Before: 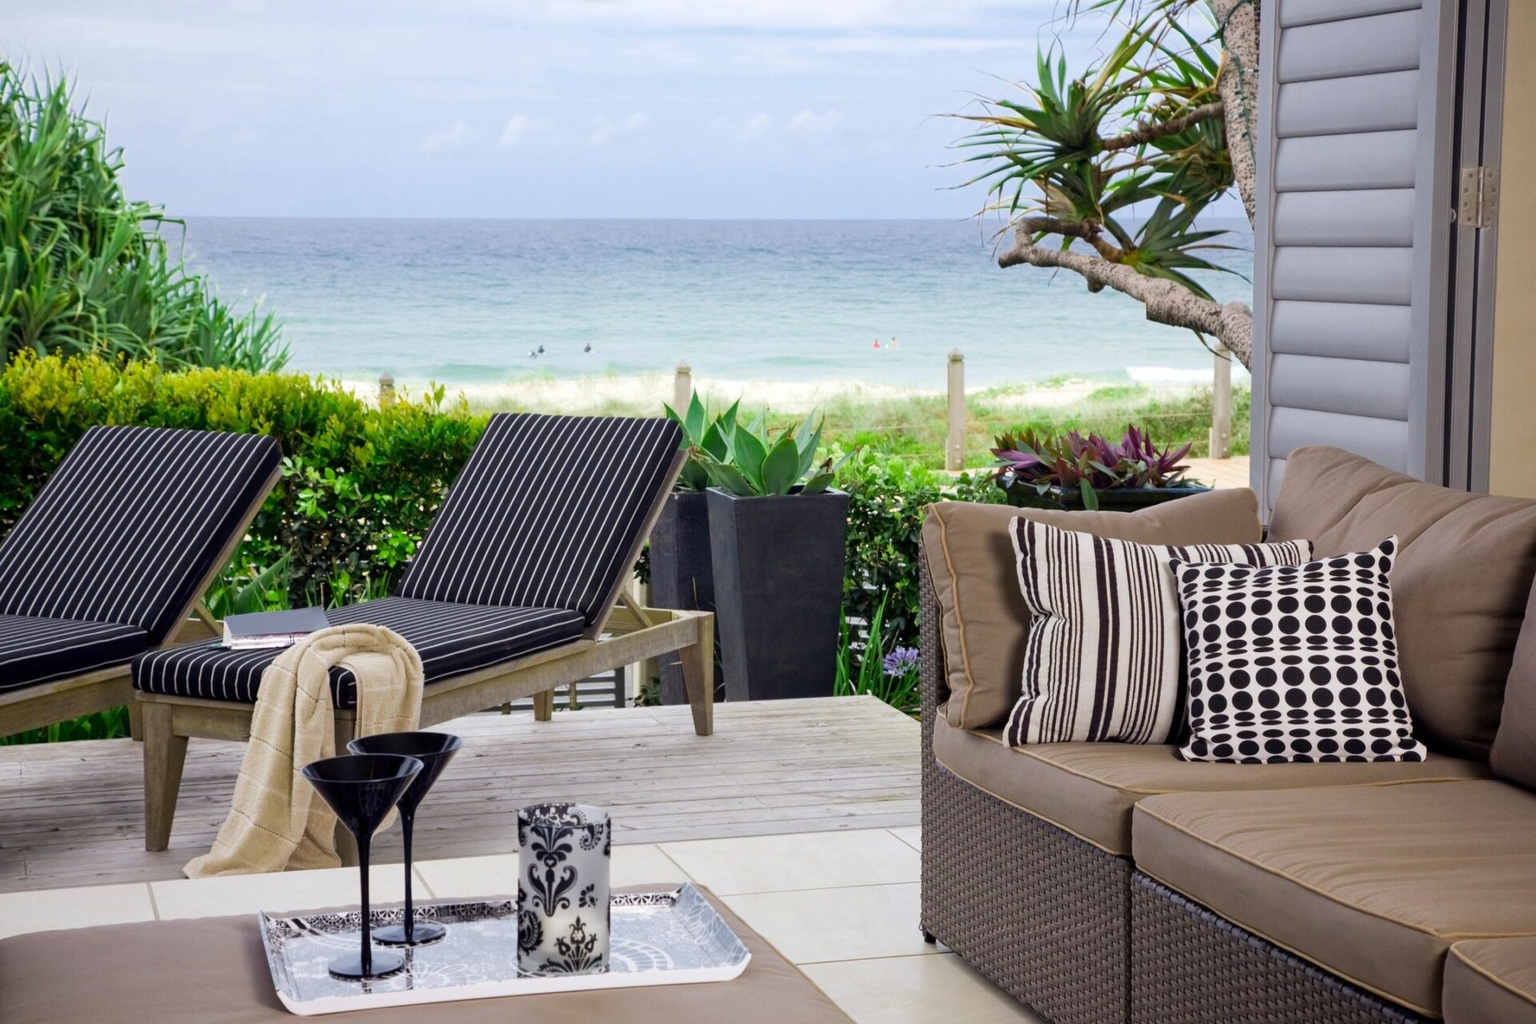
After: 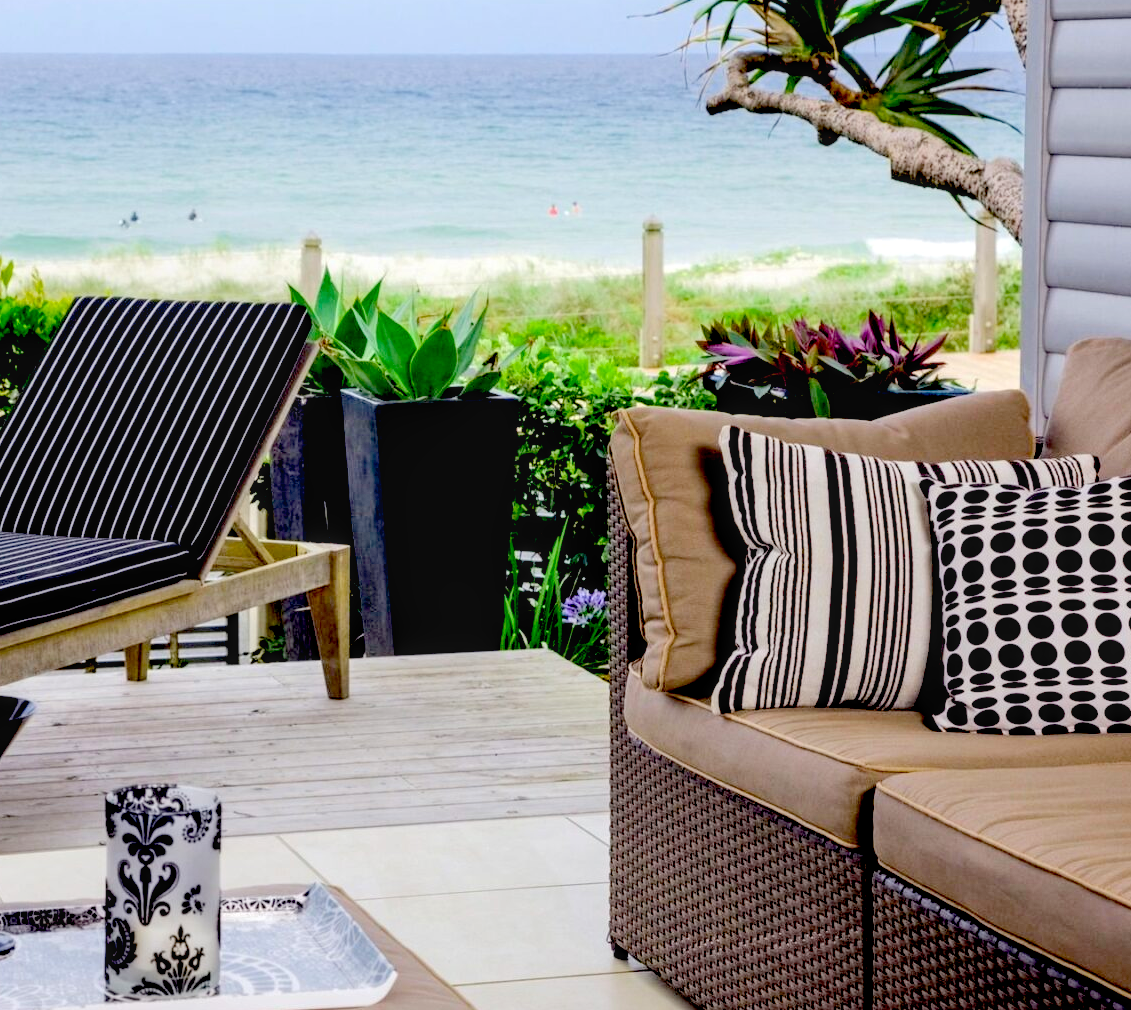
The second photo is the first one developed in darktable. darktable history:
exposure: black level correction 0.048, exposure 0.013 EV, compensate highlight preservation false
crop and rotate: left 28.271%, top 17.206%, right 12.81%, bottom 3.869%
base curve: curves: ch0 [(0, 0) (0.158, 0.273) (0.879, 0.895) (1, 1)]
local contrast: on, module defaults
